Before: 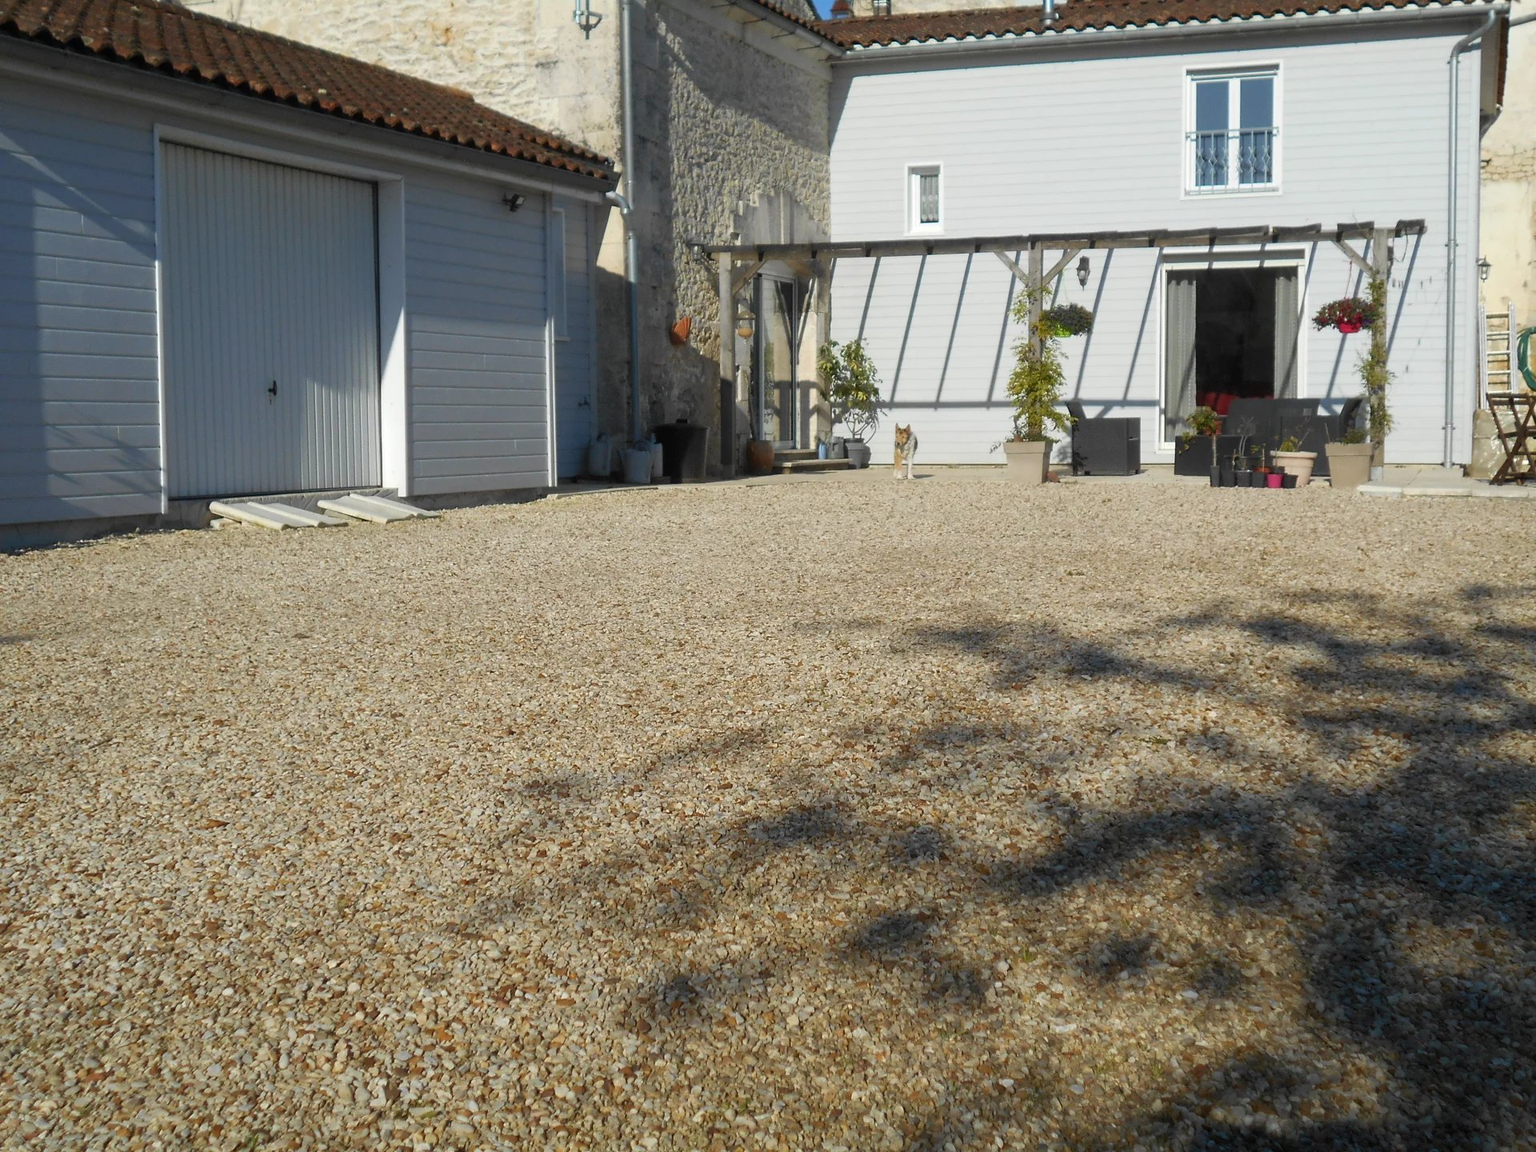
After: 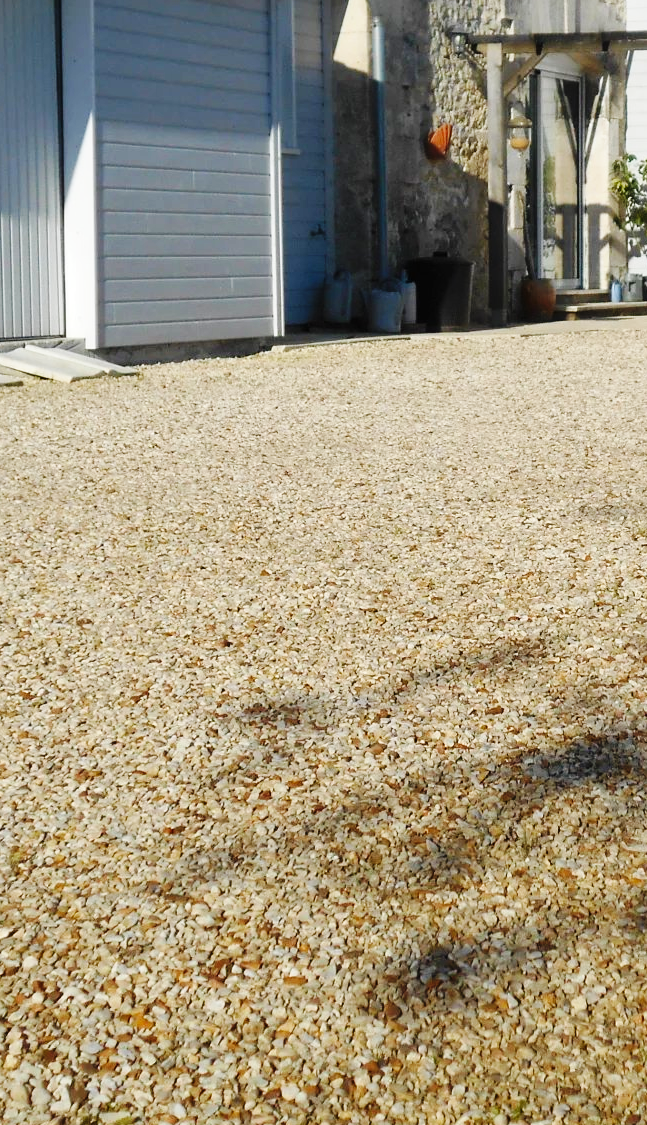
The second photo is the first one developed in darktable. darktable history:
crop and rotate: left 21.486%, top 18.901%, right 44.768%, bottom 2.973%
base curve: curves: ch0 [(0, 0) (0.036, 0.025) (0.121, 0.166) (0.206, 0.329) (0.605, 0.79) (1, 1)], preserve colors none
tone equalizer: on, module defaults
